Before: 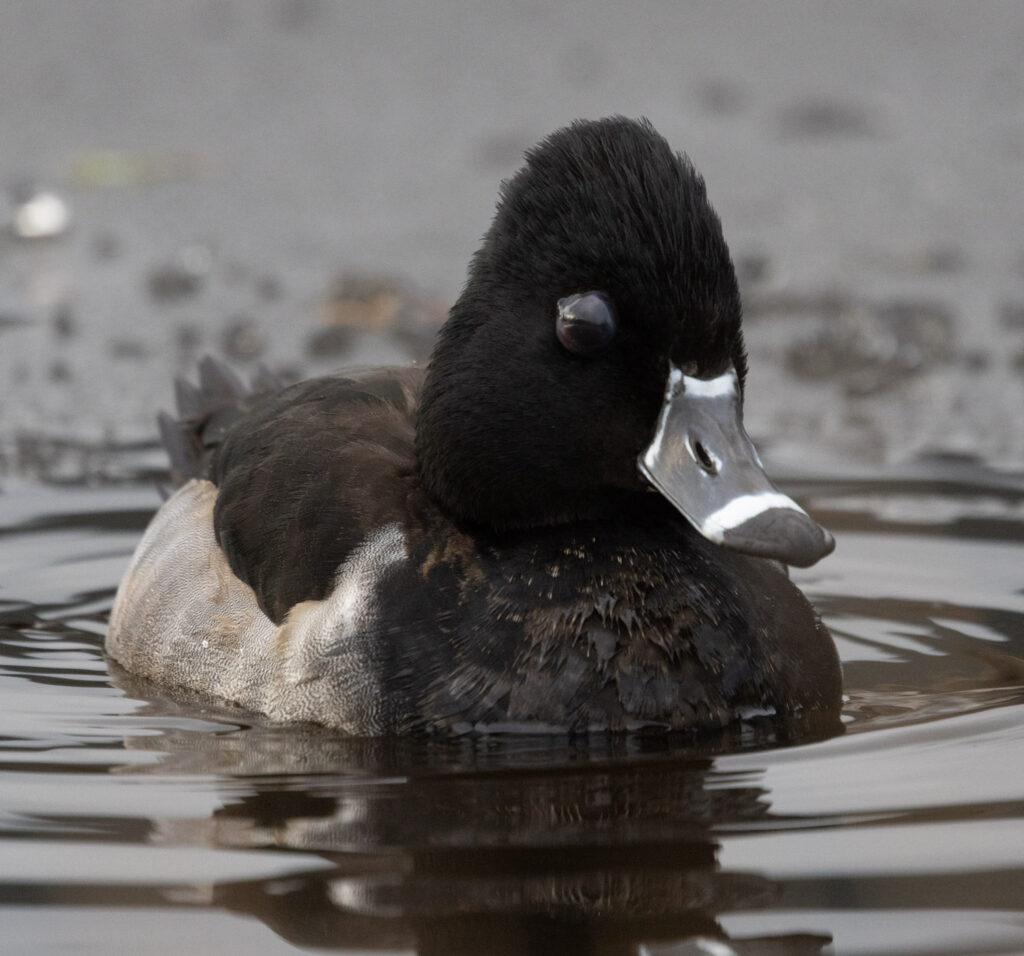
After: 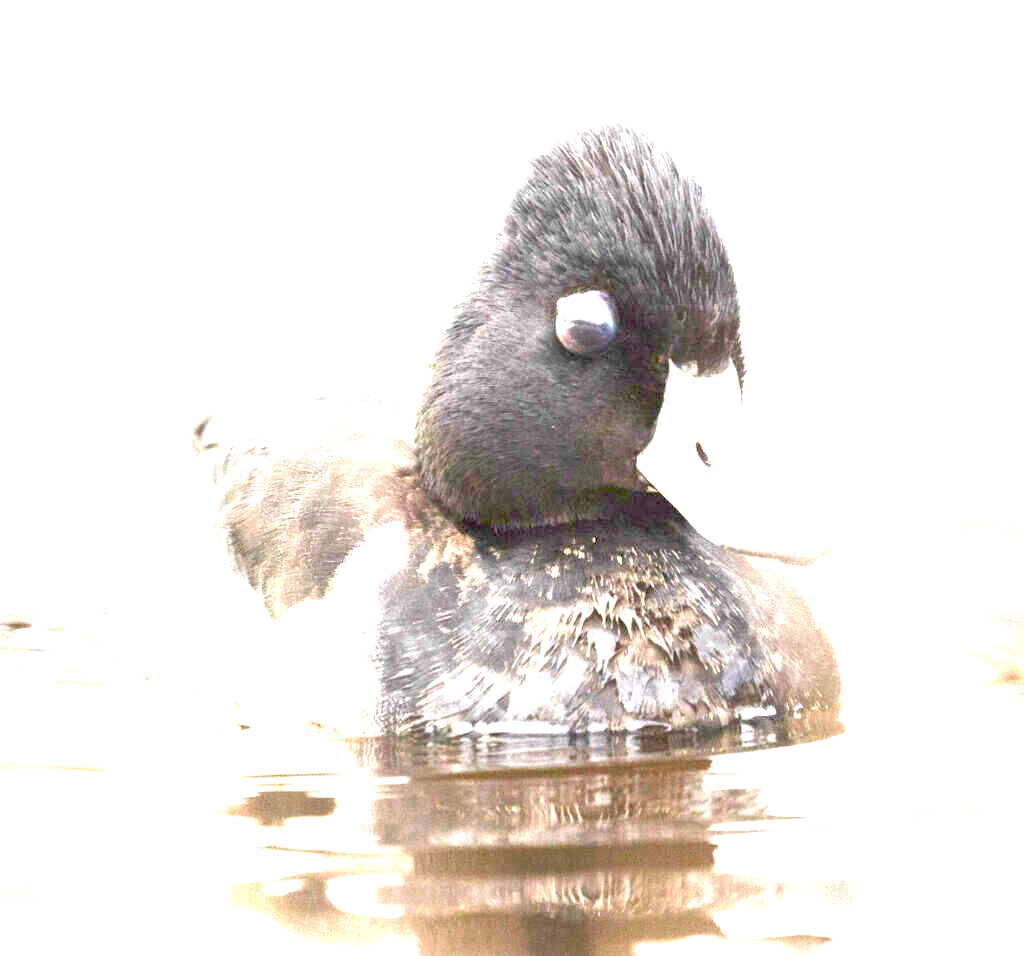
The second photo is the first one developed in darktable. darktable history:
exposure: black level correction 0, exposure 4 EV, compensate exposure bias true, compensate highlight preservation false
color balance rgb: perceptual saturation grading › global saturation 20%, perceptual saturation grading › highlights -25%, perceptual saturation grading › shadows 50%
